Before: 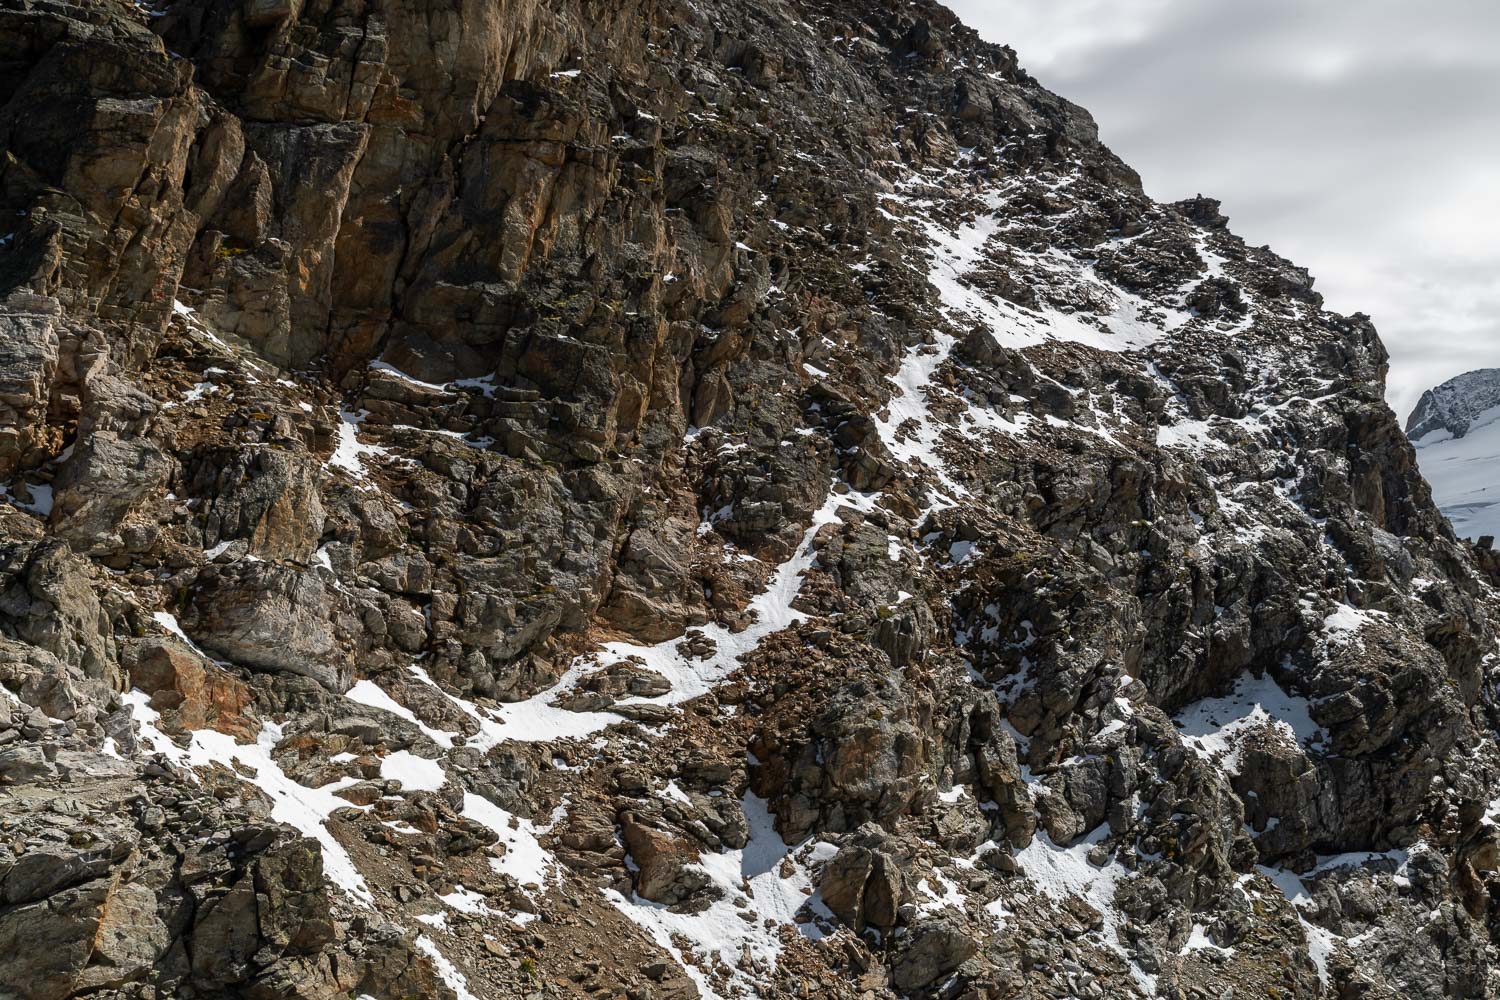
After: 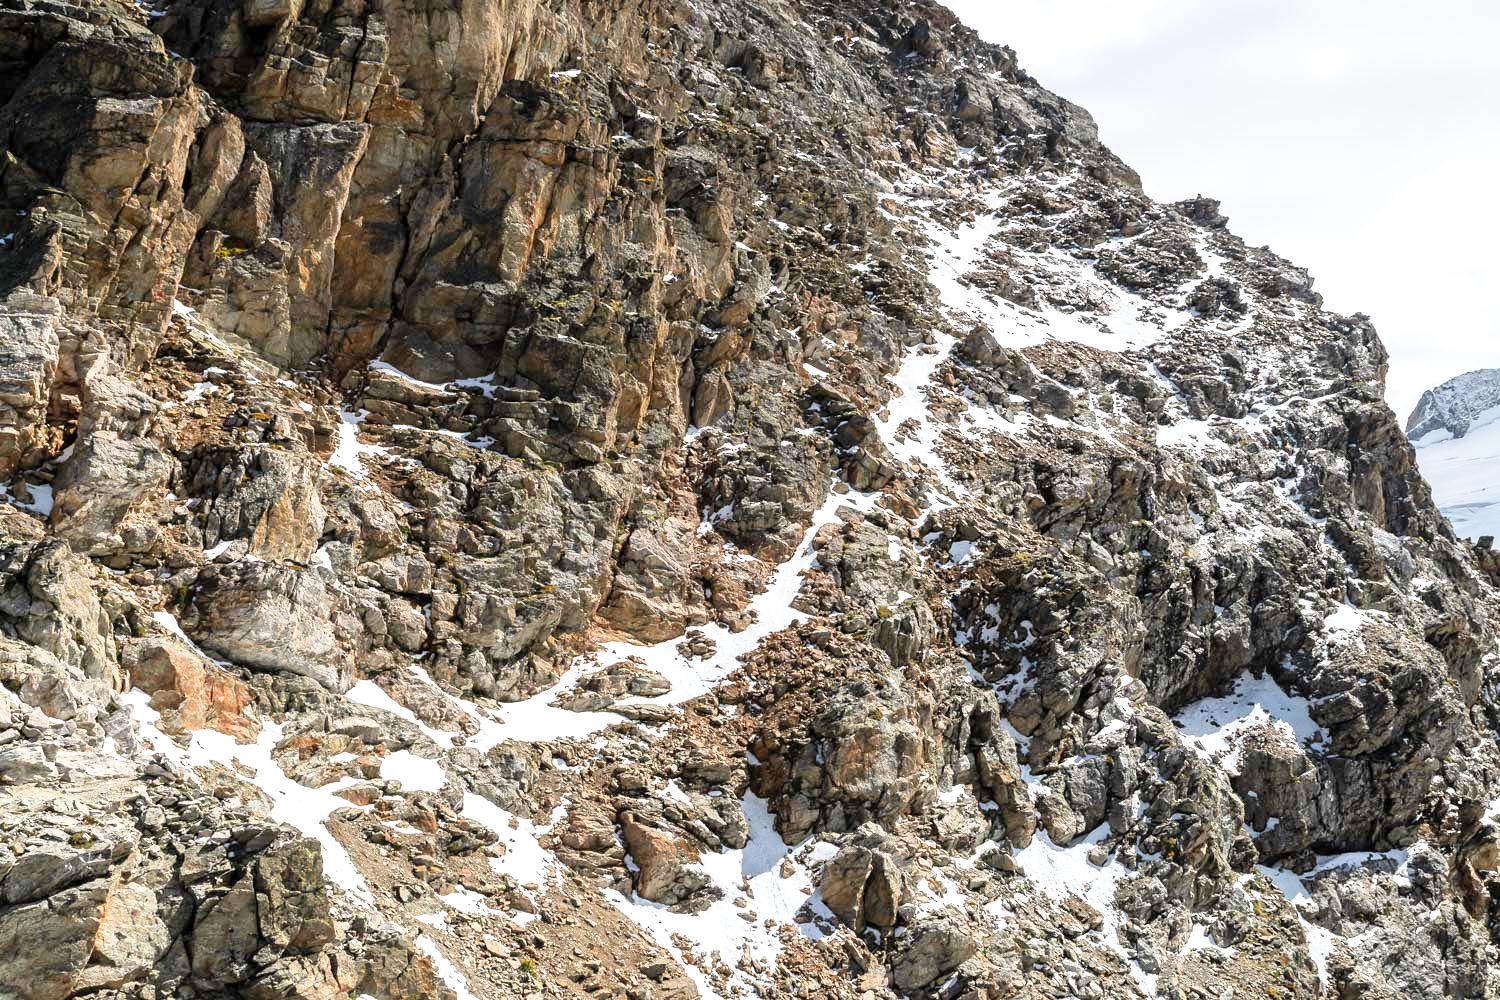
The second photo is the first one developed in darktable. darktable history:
exposure: black level correction 0, exposure 2 EV, compensate highlight preservation false
filmic rgb: hardness 4.17
